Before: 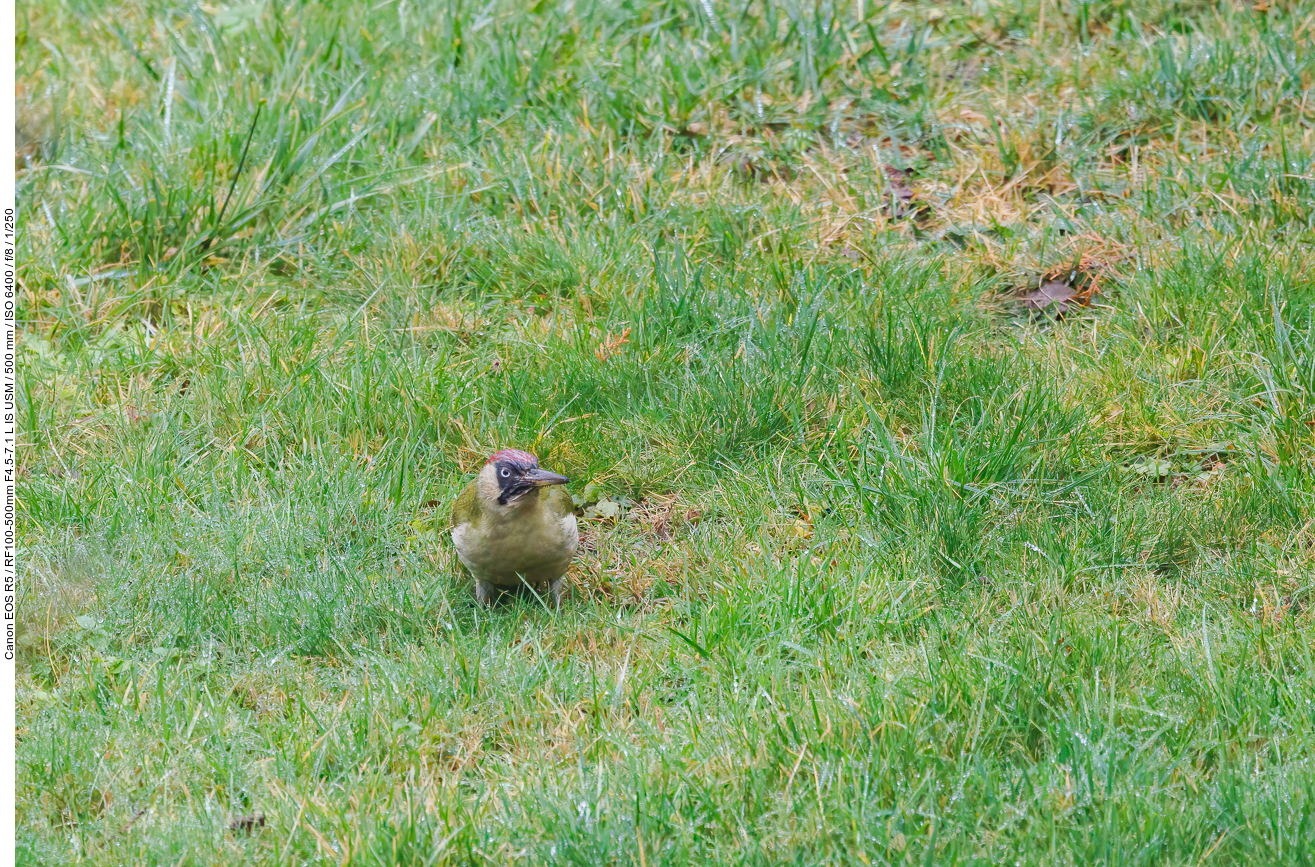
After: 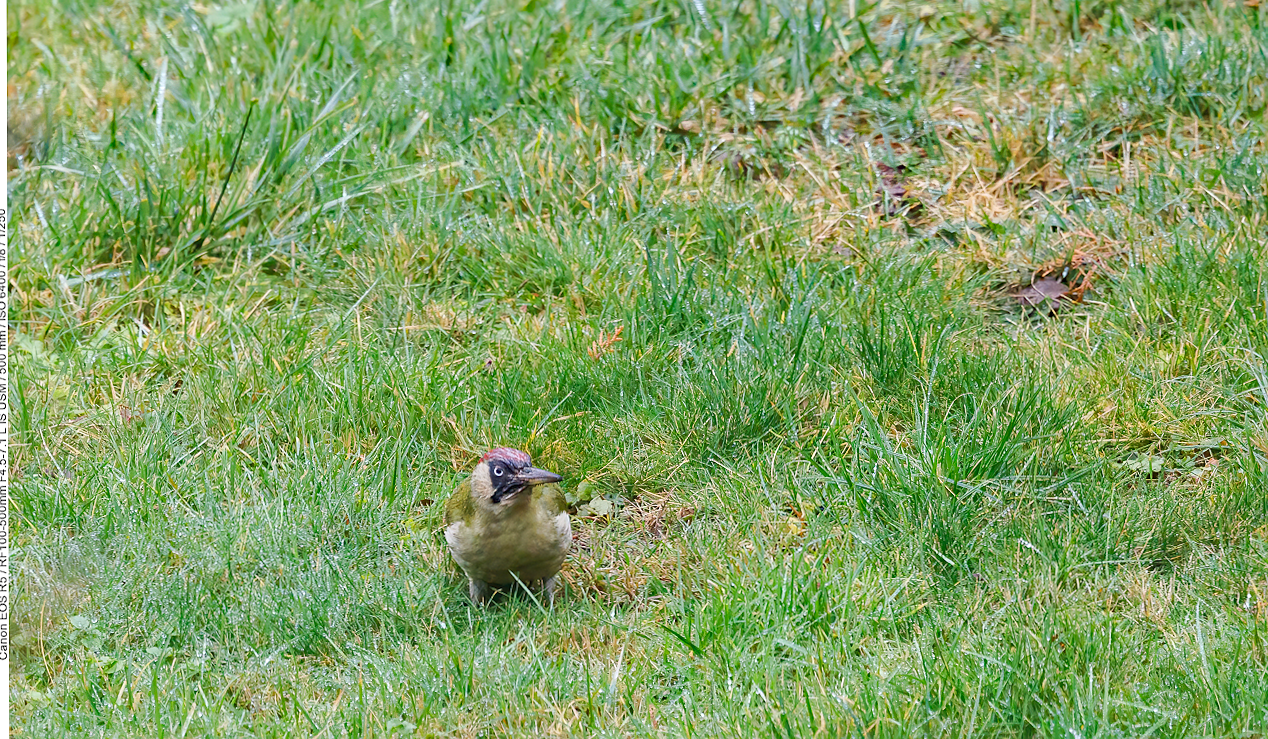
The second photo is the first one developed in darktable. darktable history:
crop and rotate: angle 0.211°, left 0.326%, right 2.645%, bottom 14.229%
local contrast: mode bilateral grid, contrast 21, coarseness 50, detail 128%, midtone range 0.2
sharpen: radius 0.97, amount 0.612
haze removal: compatibility mode true, adaptive false
